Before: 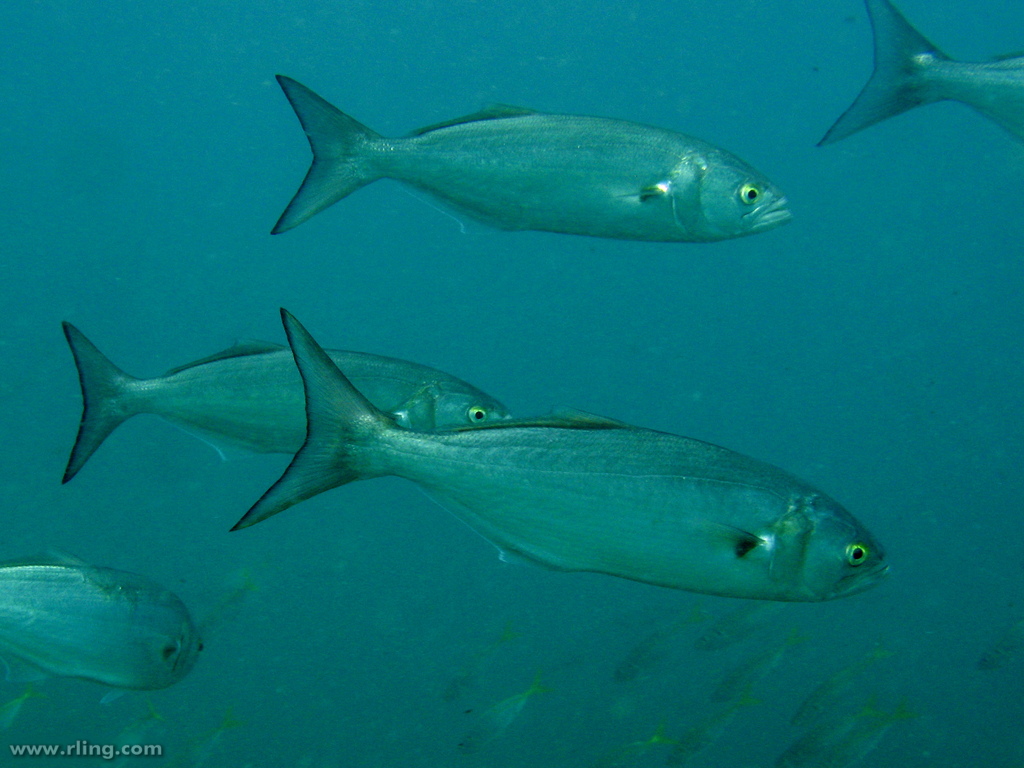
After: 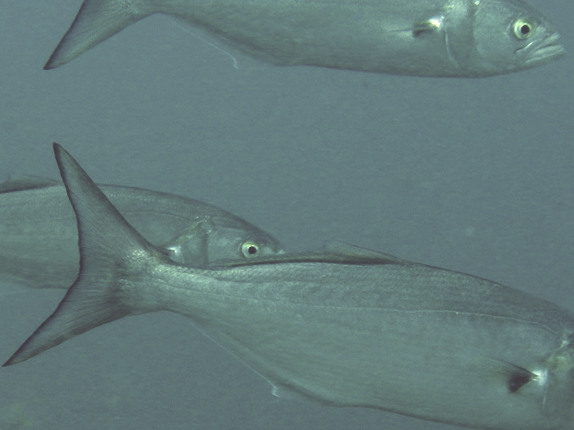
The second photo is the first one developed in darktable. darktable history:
exposure: black level correction -0.042, exposure 0.064 EV, compensate exposure bias true, compensate highlight preservation false
crop and rotate: left 22.176%, top 21.515%, right 21.741%, bottom 22.416%
color correction: highlights a* -20.85, highlights b* 20.5, shadows a* 19.33, shadows b* -19.86, saturation 0.394
